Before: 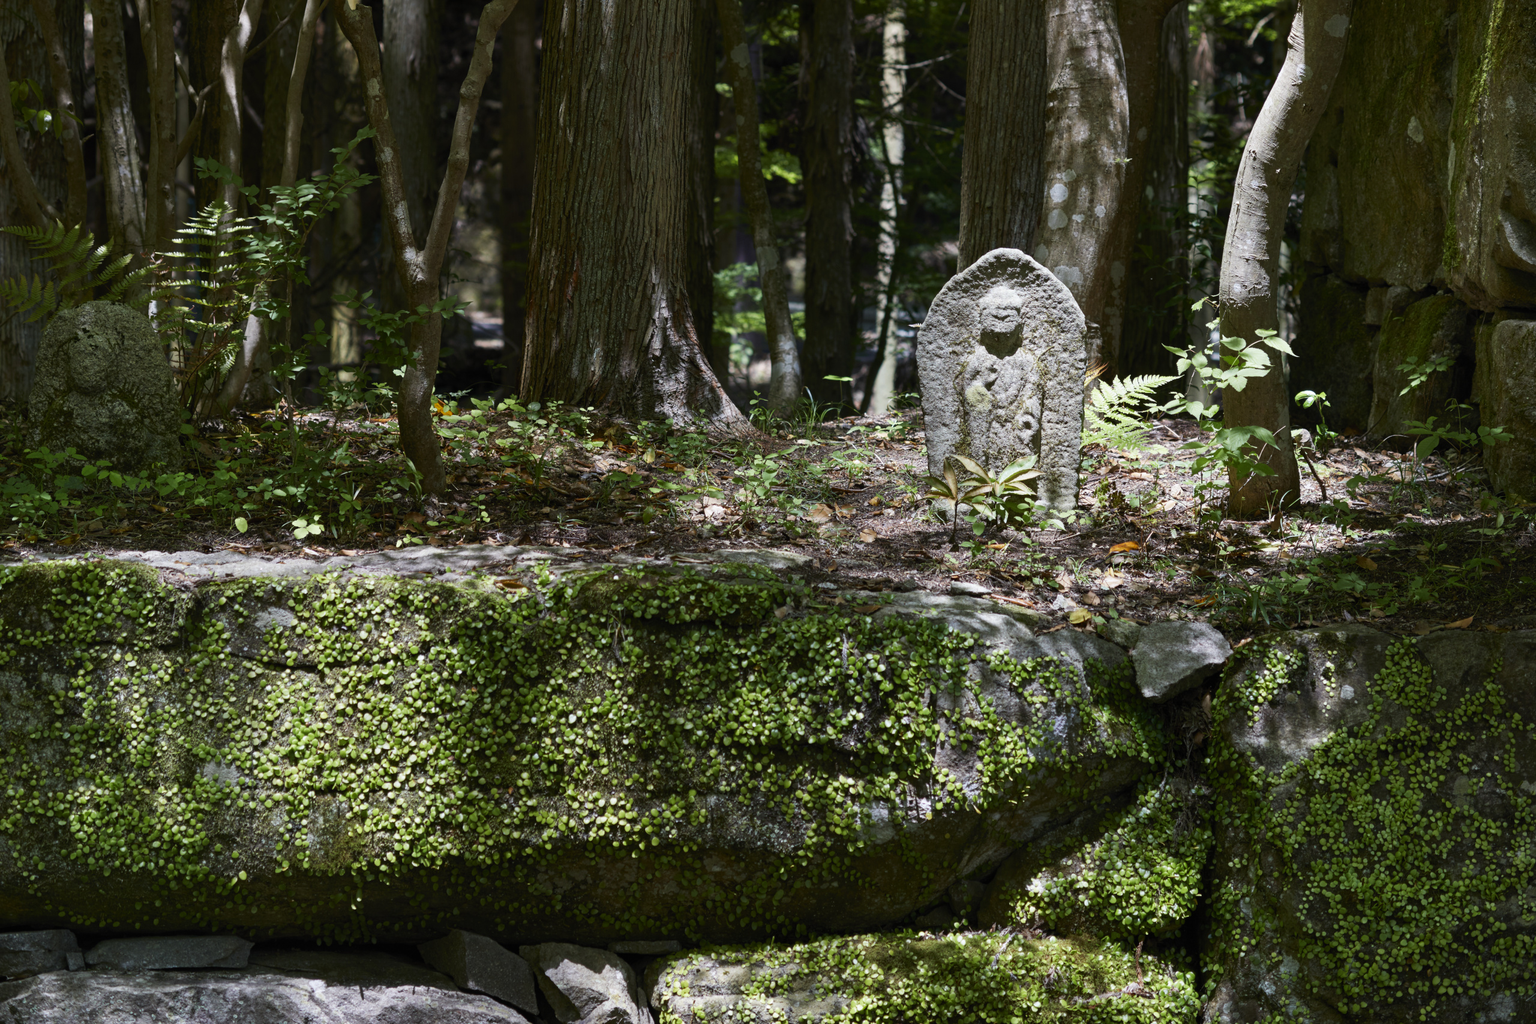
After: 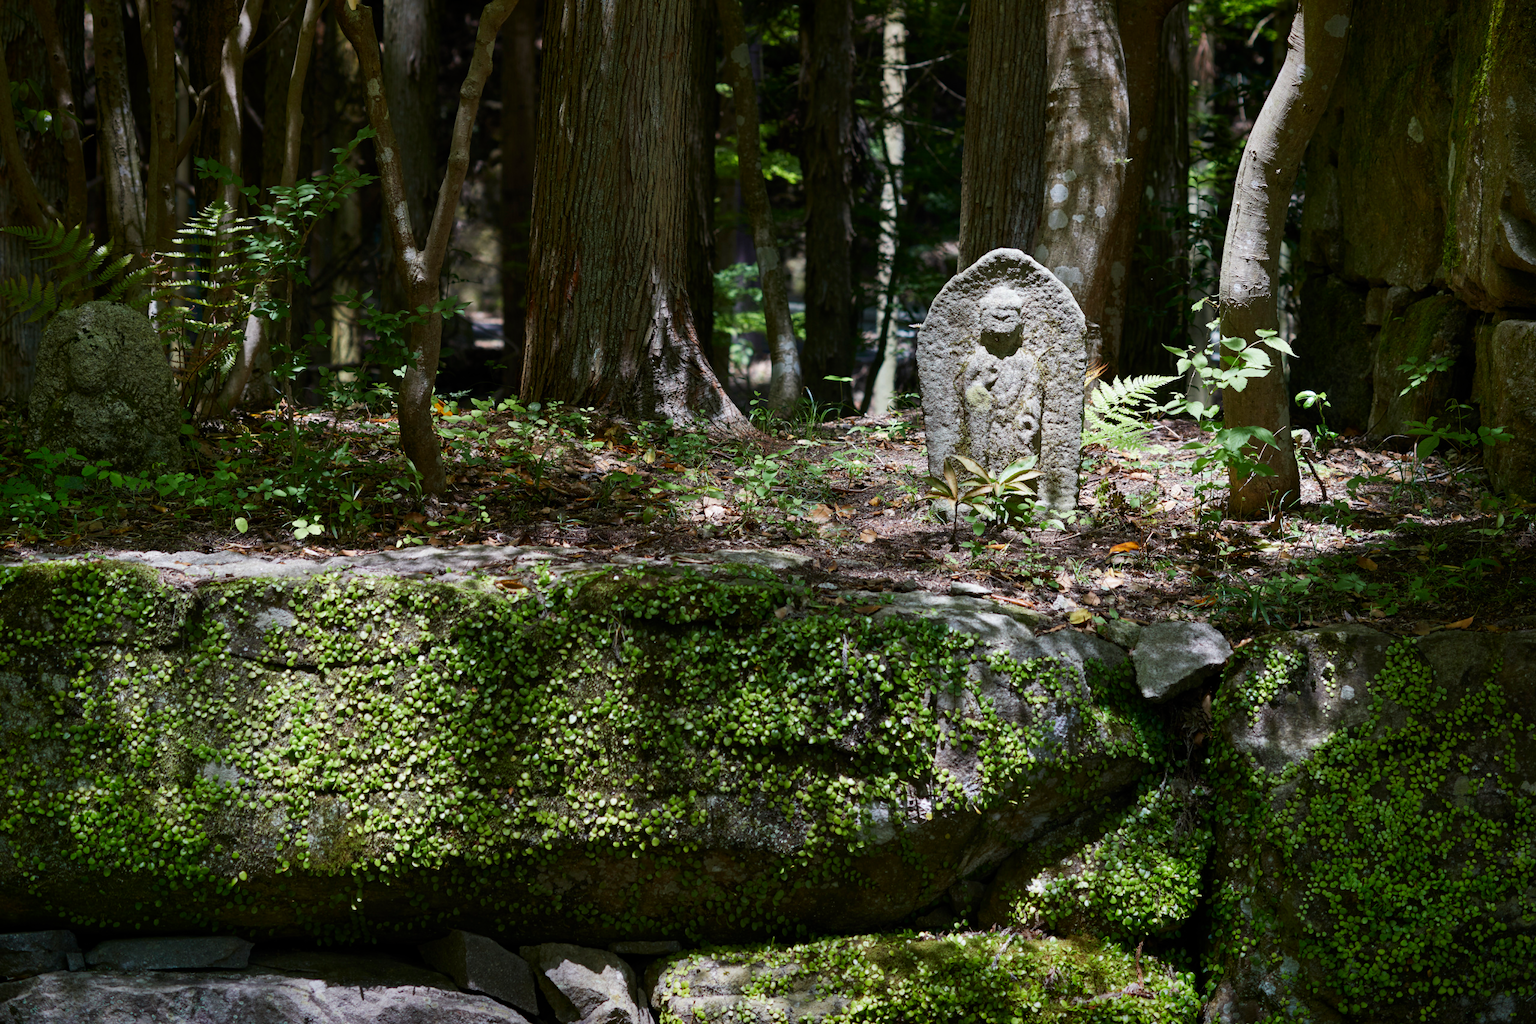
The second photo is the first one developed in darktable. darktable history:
vignetting: fall-off start 78.87%, saturation 0.382, width/height ratio 1.326
